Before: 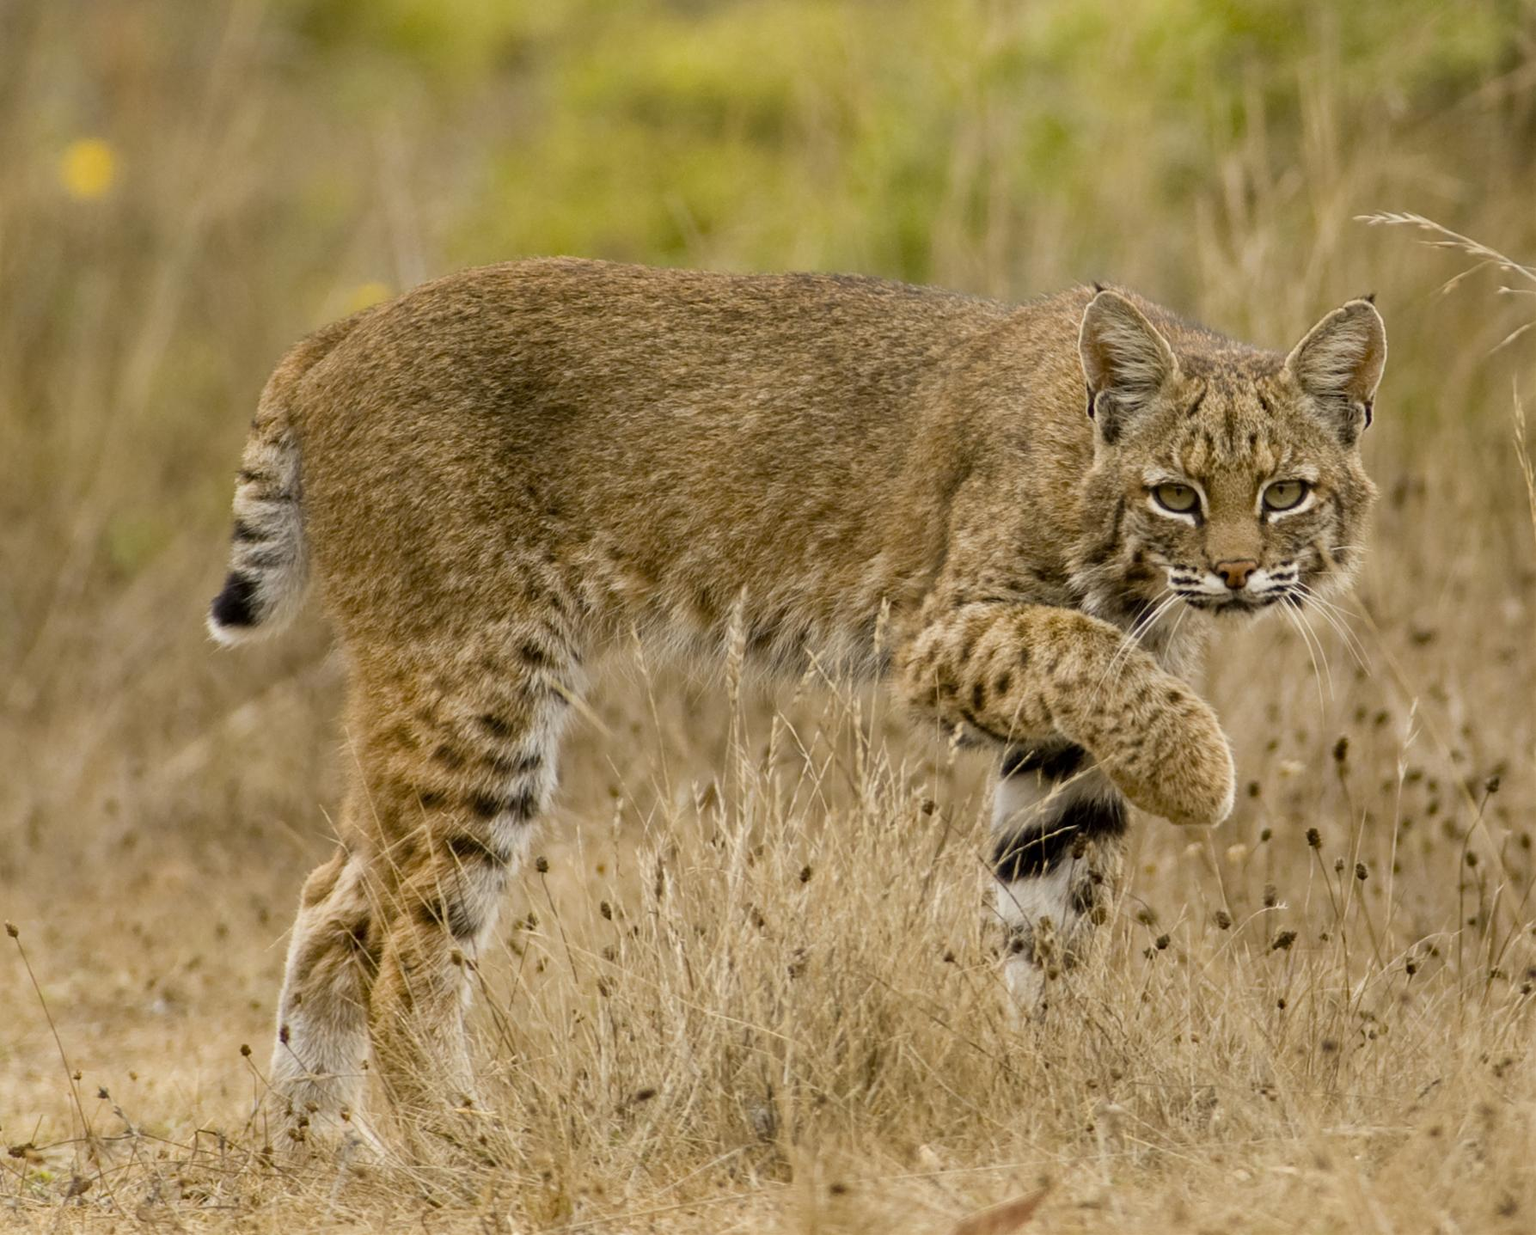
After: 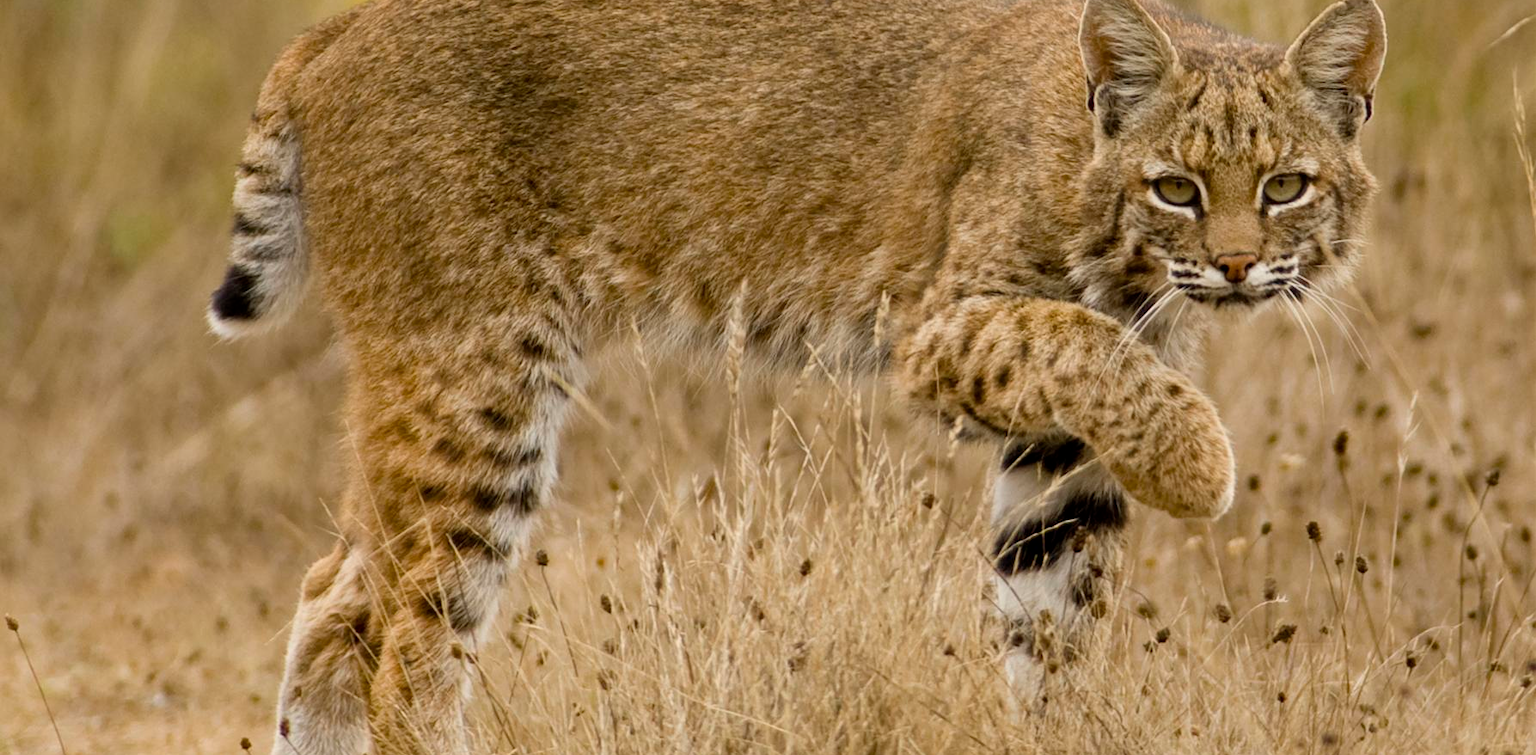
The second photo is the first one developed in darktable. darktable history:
crop and rotate: top 24.849%, bottom 13.935%
